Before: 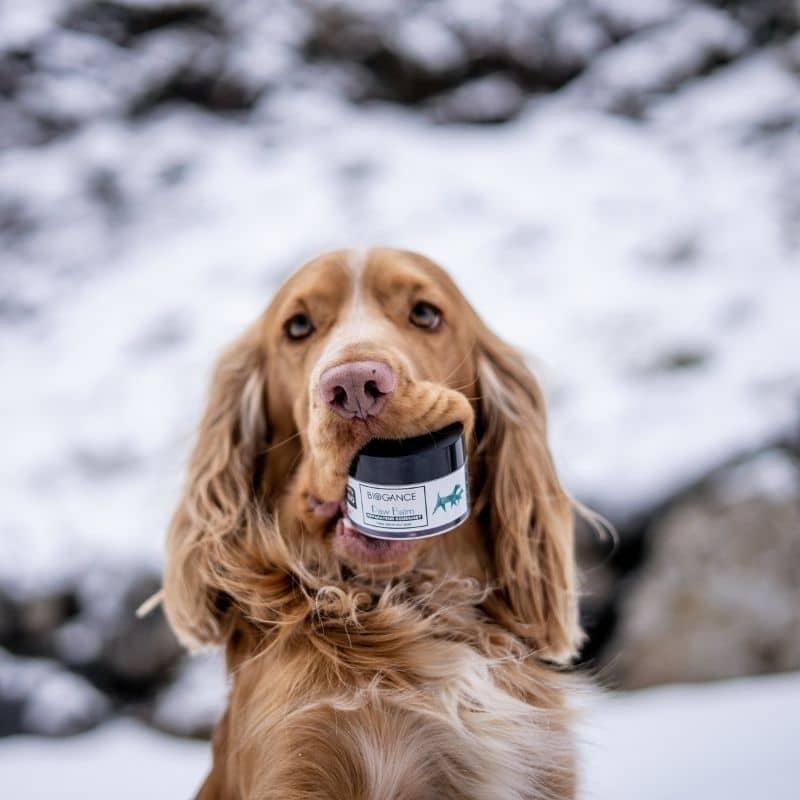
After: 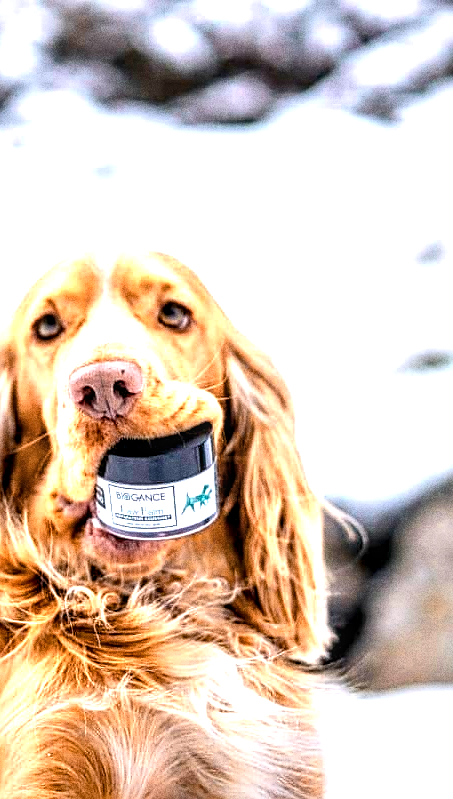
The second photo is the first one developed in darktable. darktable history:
crop: left 31.458%, top 0%, right 11.876%
color balance rgb: linear chroma grading › global chroma 15%, perceptual saturation grading › global saturation 30%
grain: coarseness 0.09 ISO, strength 40%
exposure: black level correction 0.001, exposure 0.955 EV, compensate exposure bias true, compensate highlight preservation false
color zones: curves: ch0 [(0.018, 0.548) (0.197, 0.654) (0.425, 0.447) (0.605, 0.658) (0.732, 0.579)]; ch1 [(0.105, 0.531) (0.224, 0.531) (0.386, 0.39) (0.618, 0.456) (0.732, 0.456) (0.956, 0.421)]; ch2 [(0.039, 0.583) (0.215, 0.465) (0.399, 0.544) (0.465, 0.548) (0.614, 0.447) (0.724, 0.43) (0.882, 0.623) (0.956, 0.632)]
local contrast: detail 130%
sharpen: on, module defaults
